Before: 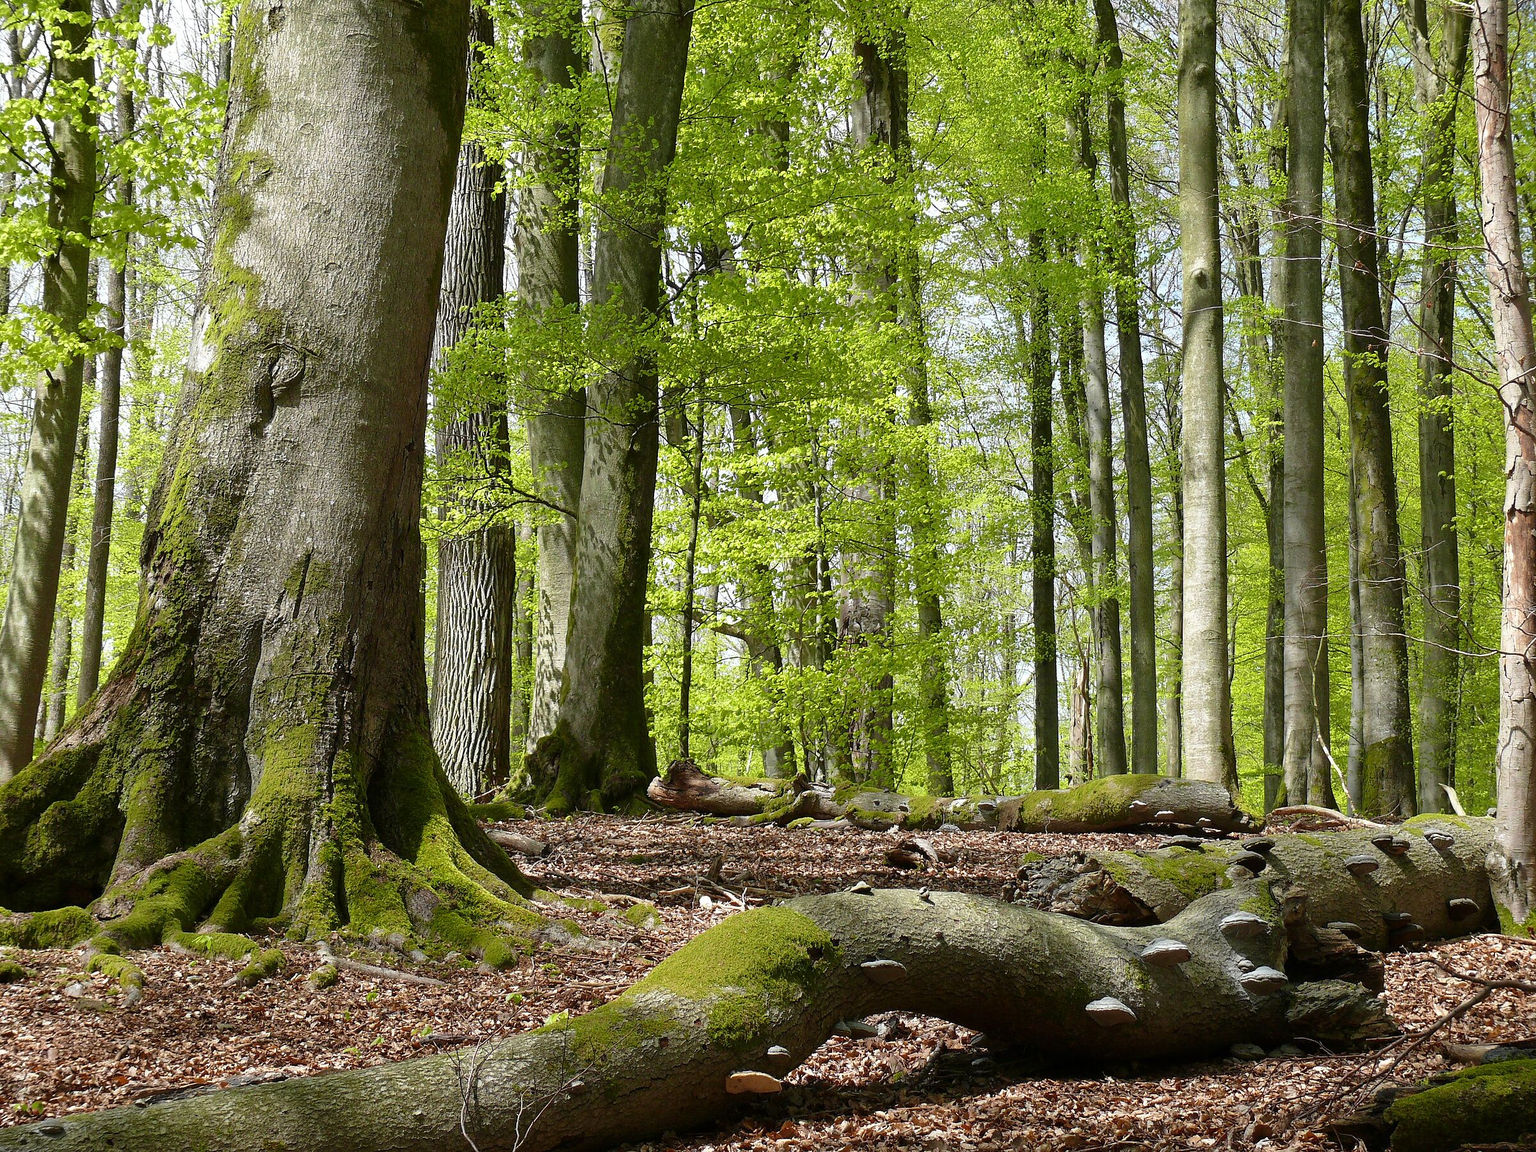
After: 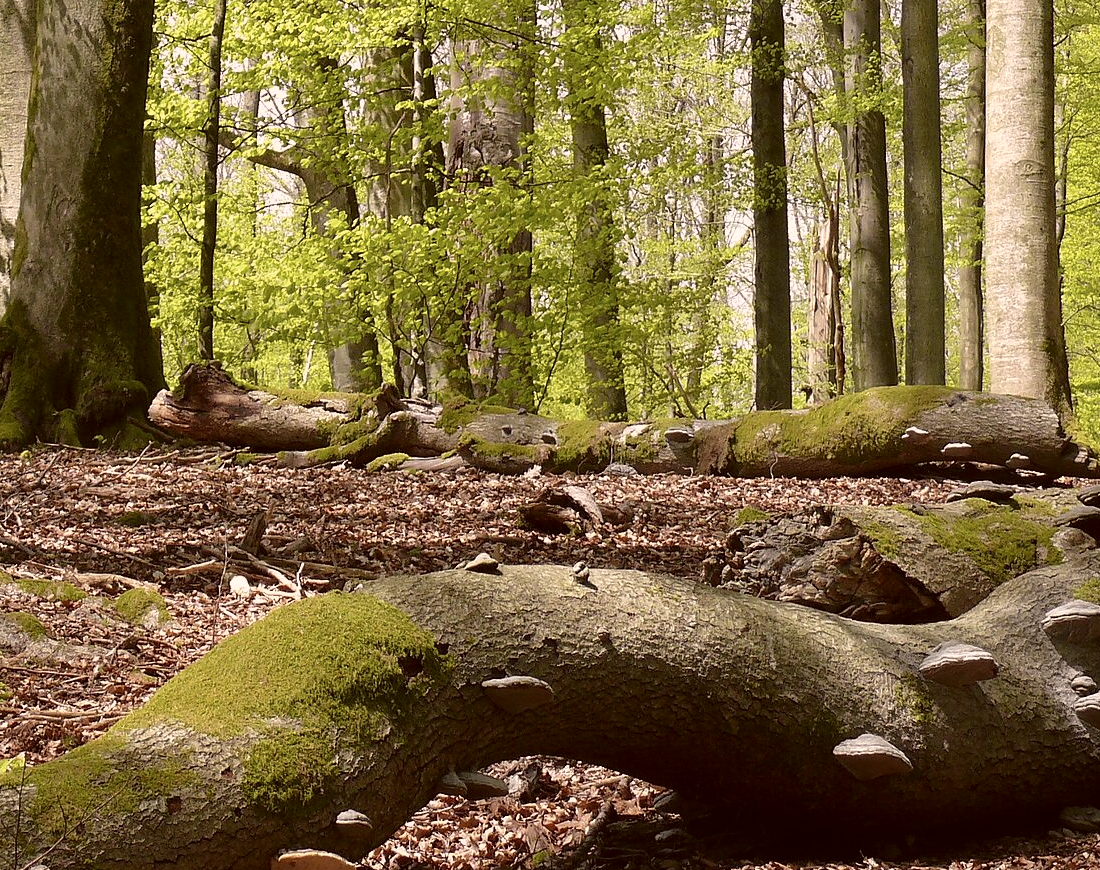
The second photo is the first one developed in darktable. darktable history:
color correction: highlights a* 10.21, highlights b* 9.79, shadows a* 8.61, shadows b* 7.88, saturation 0.8
crop: left 35.976%, top 45.819%, right 18.162%, bottom 5.807%
